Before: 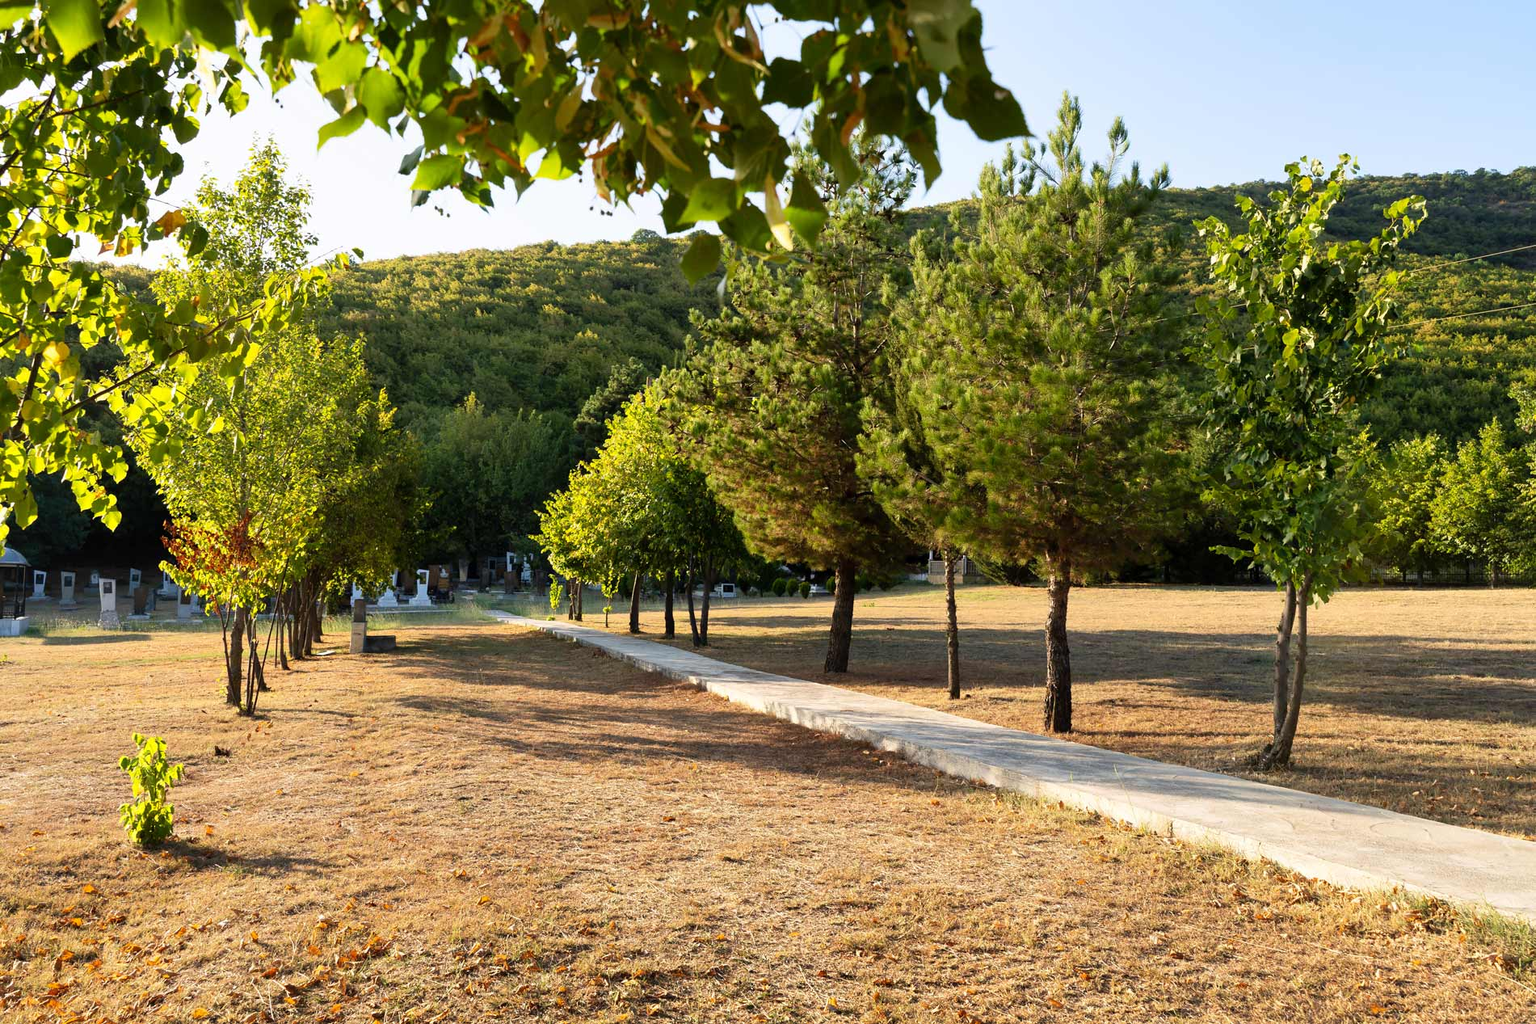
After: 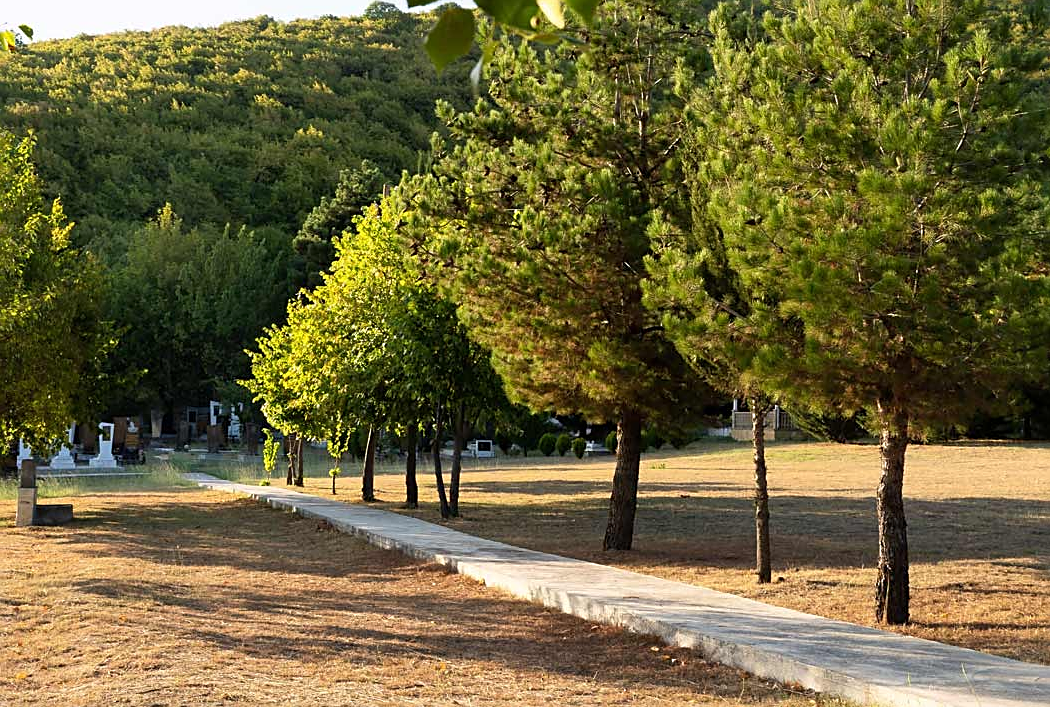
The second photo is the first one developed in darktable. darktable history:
sharpen: amount 0.499
crop and rotate: left 21.966%, top 22.311%, right 22.772%, bottom 21.854%
